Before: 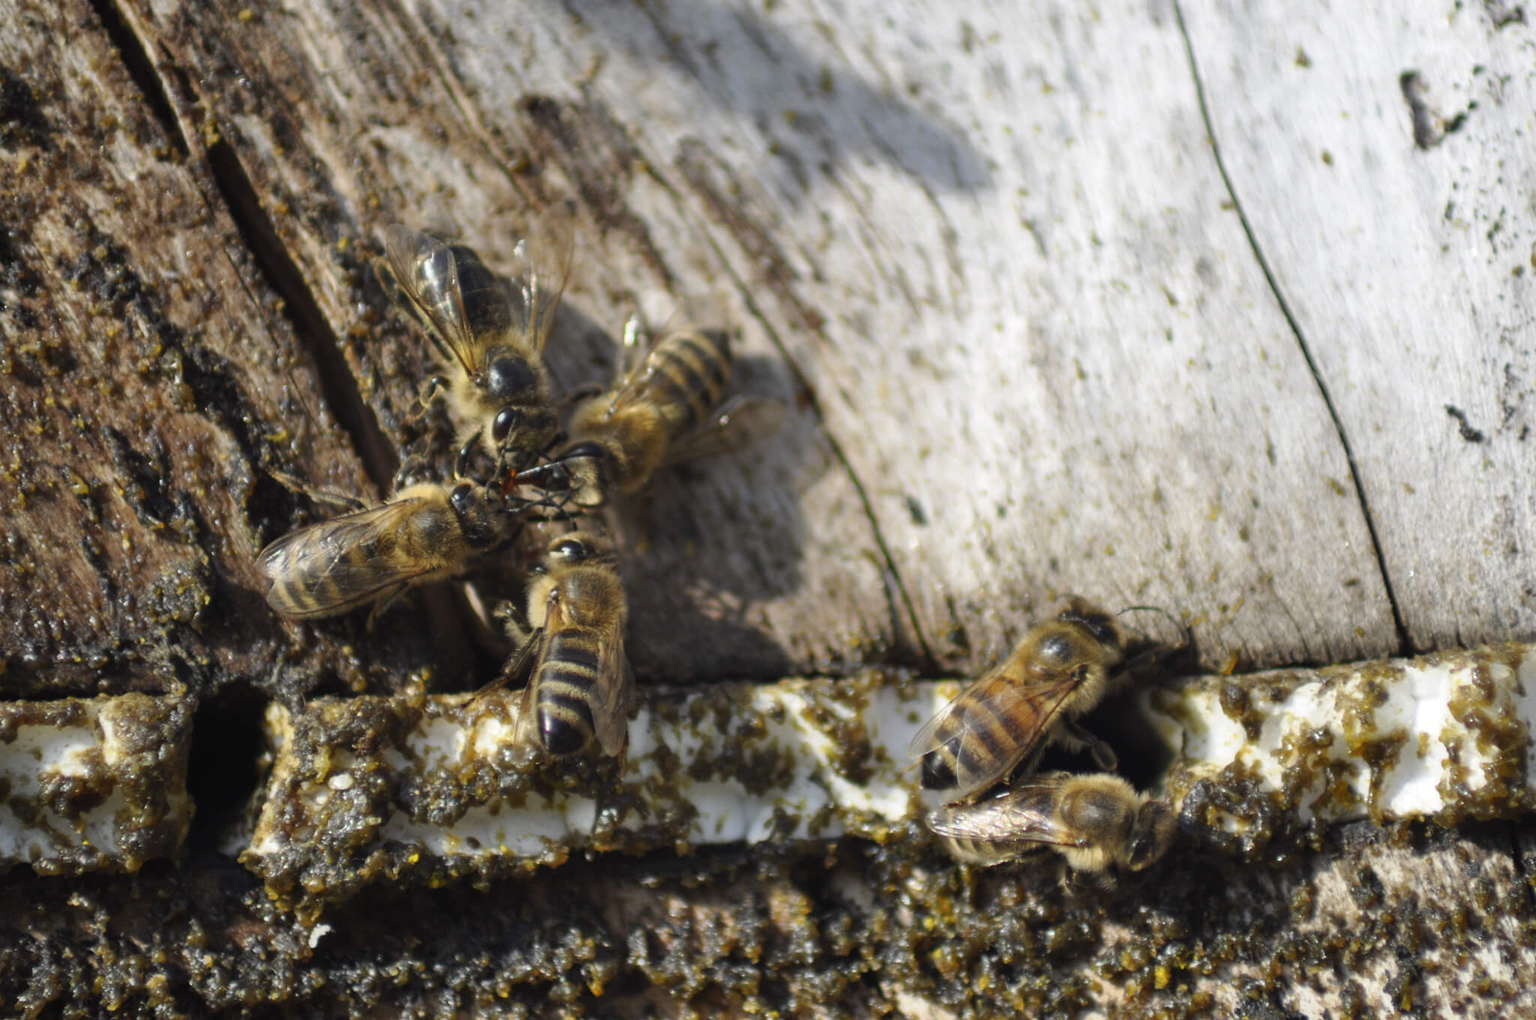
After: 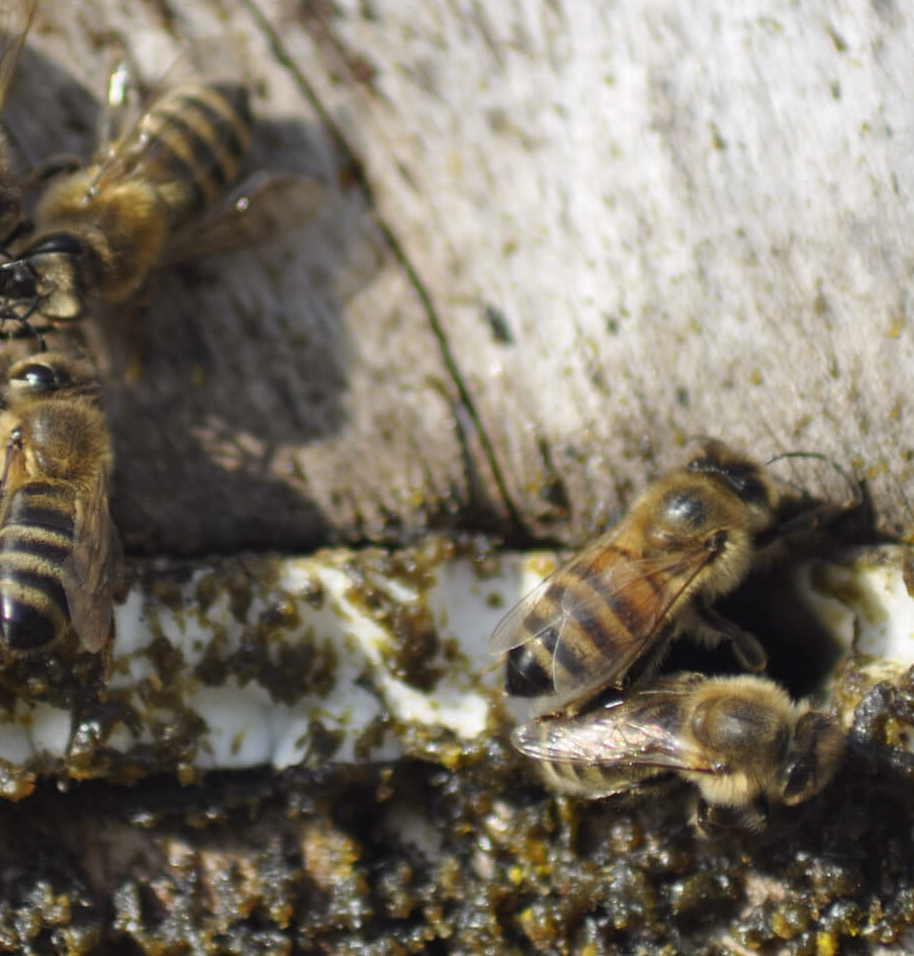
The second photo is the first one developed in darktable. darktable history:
crop: left 35.303%, top 26.247%, right 20.034%, bottom 3.457%
